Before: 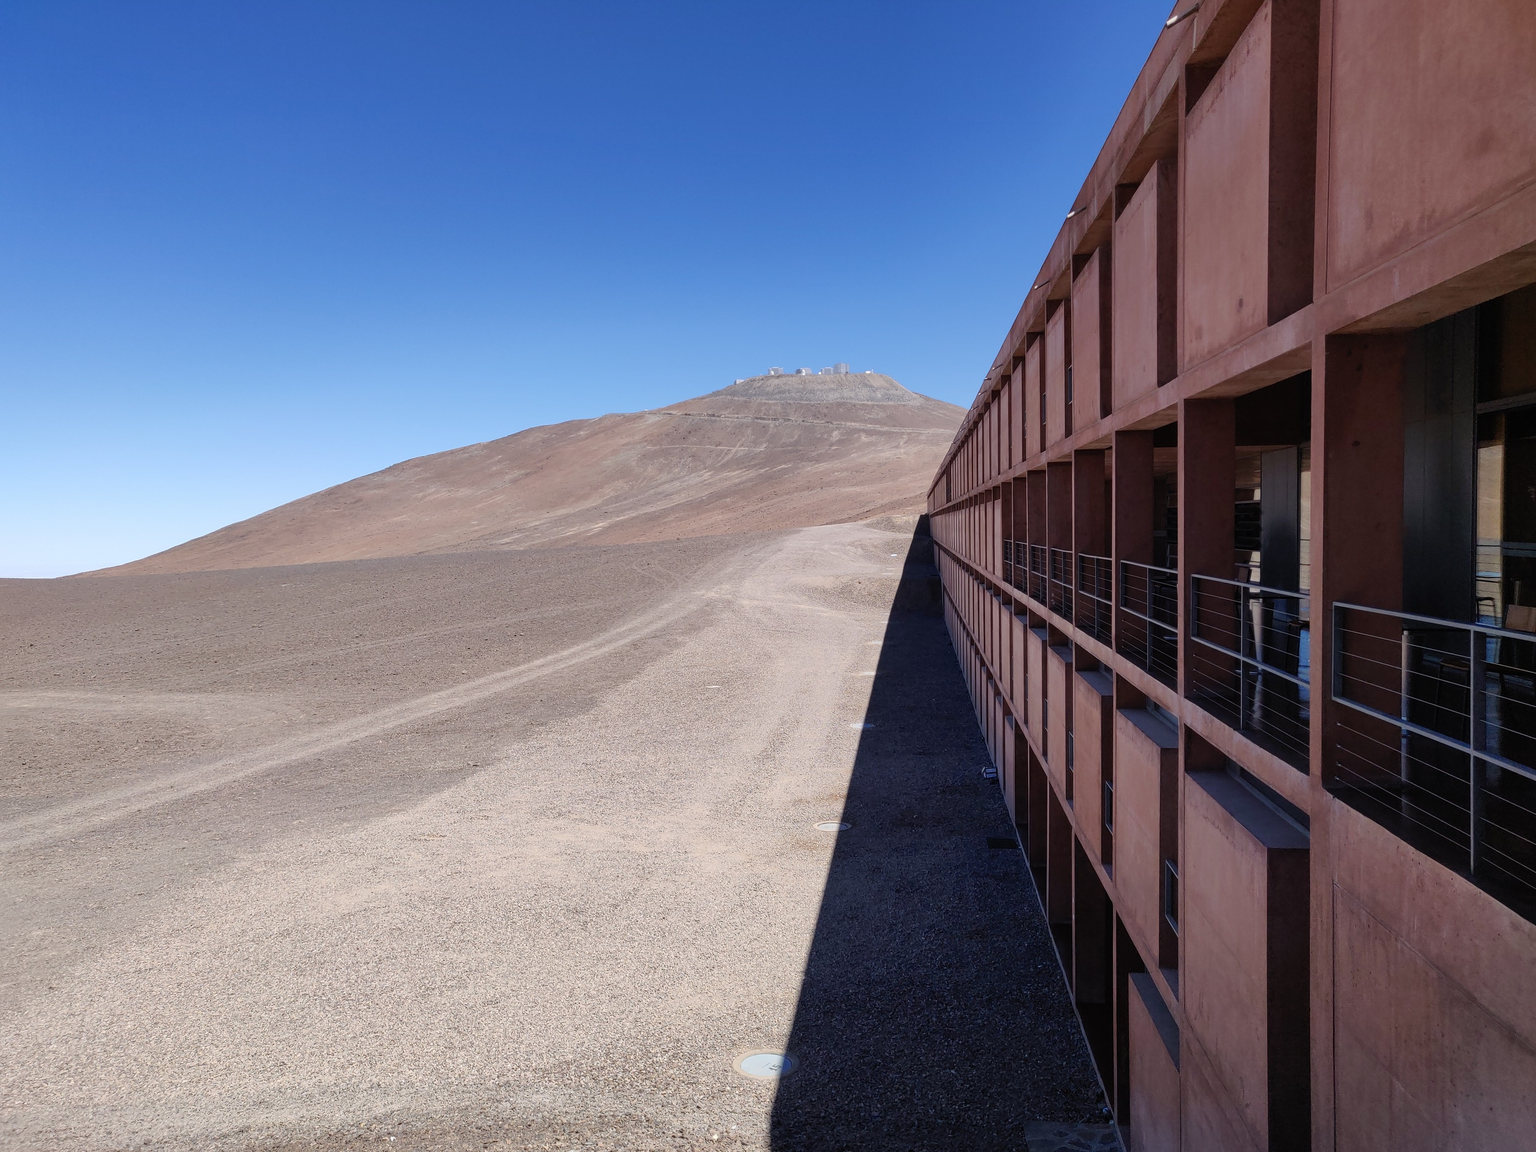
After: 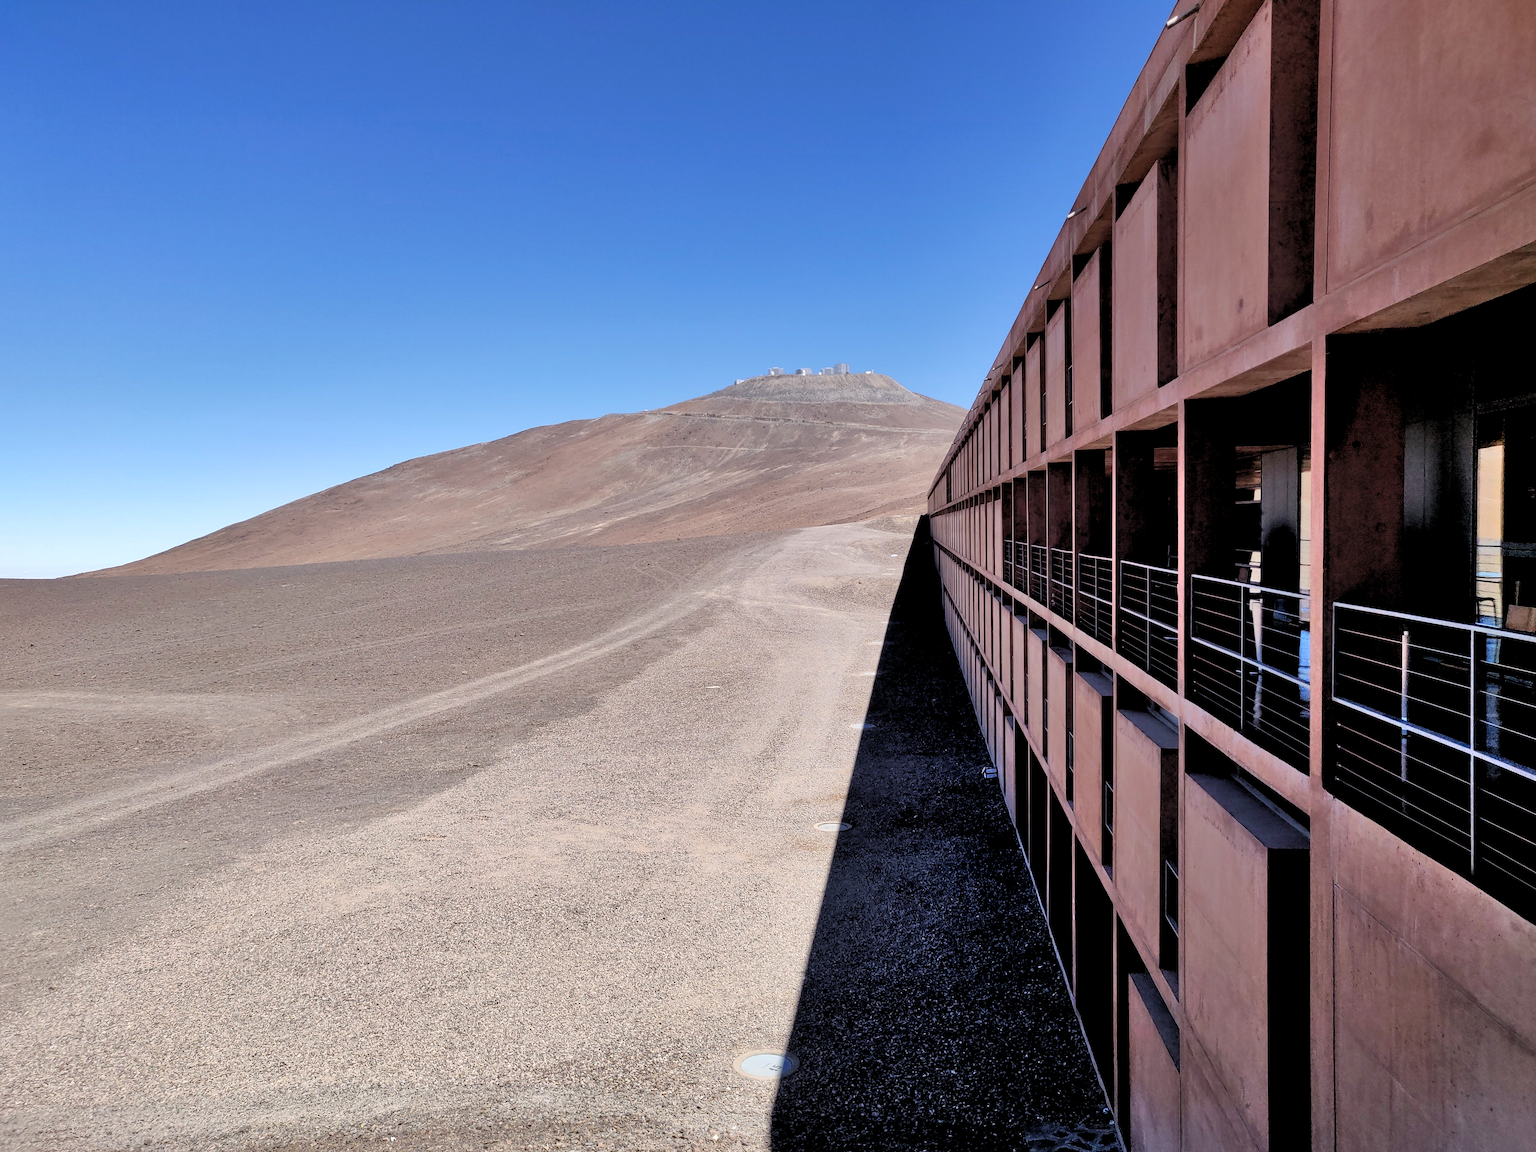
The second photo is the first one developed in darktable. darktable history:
rgb levels: levels [[0.013, 0.434, 0.89], [0, 0.5, 1], [0, 0.5, 1]]
shadows and highlights: shadows color adjustment 97.66%, soften with gaussian
